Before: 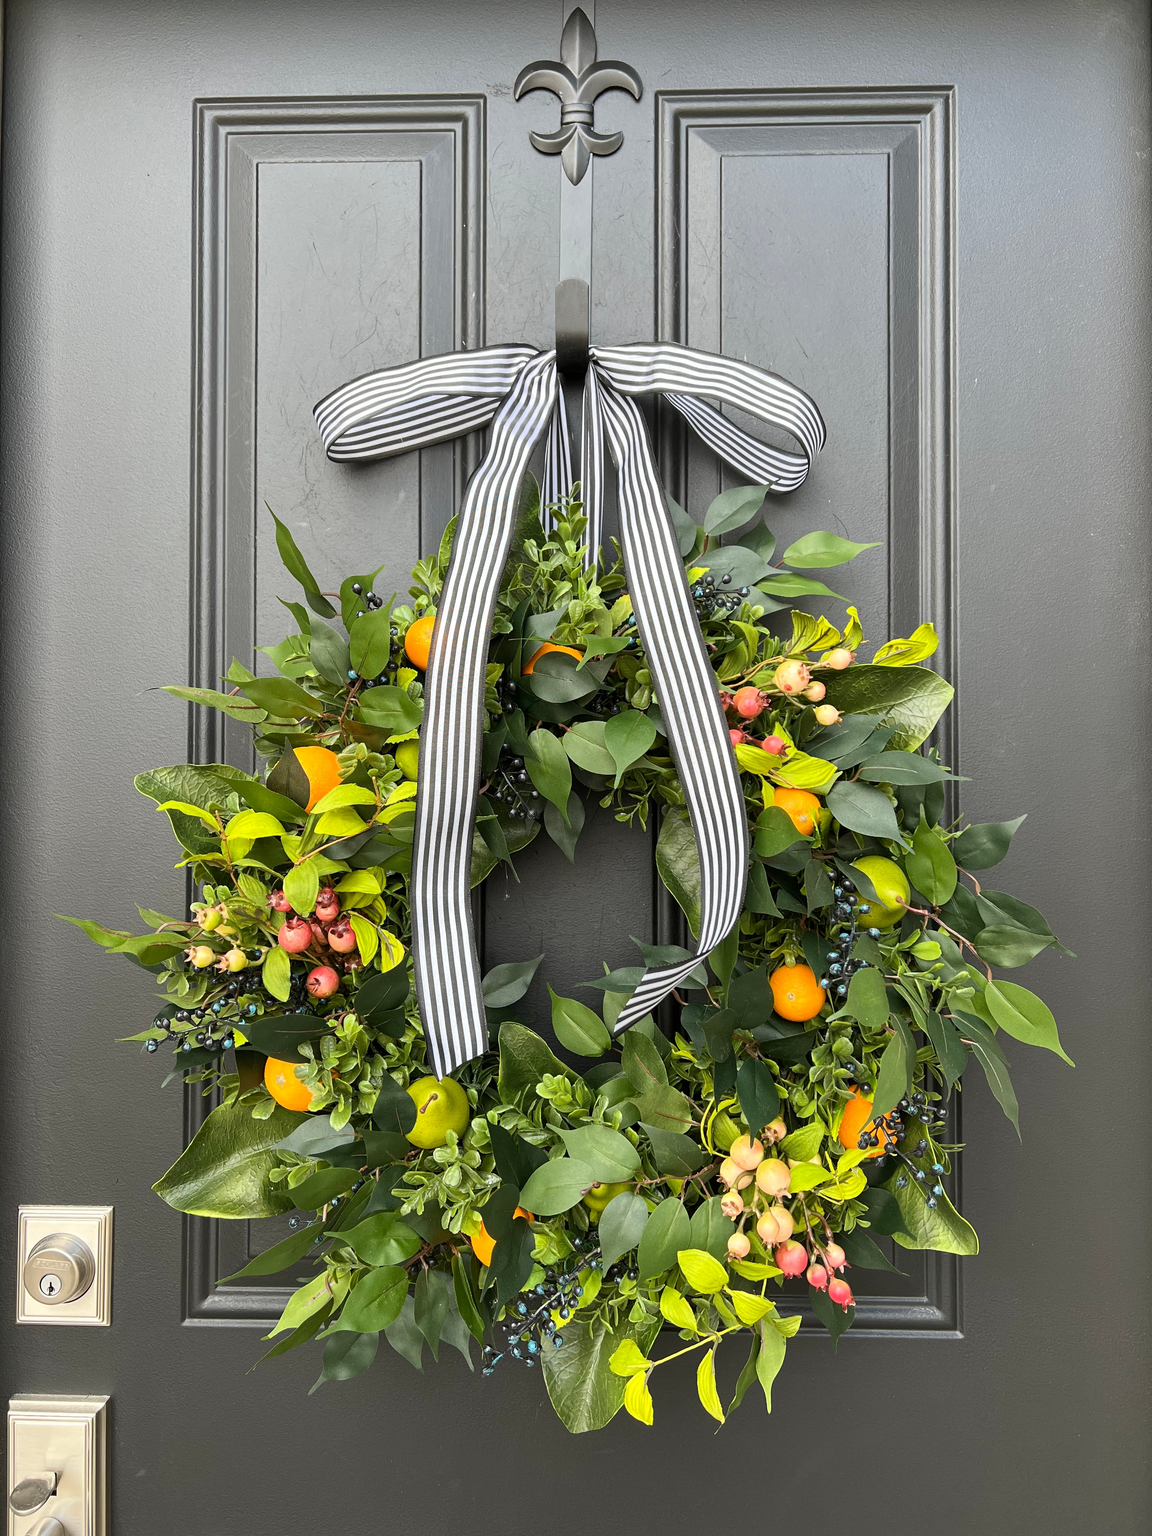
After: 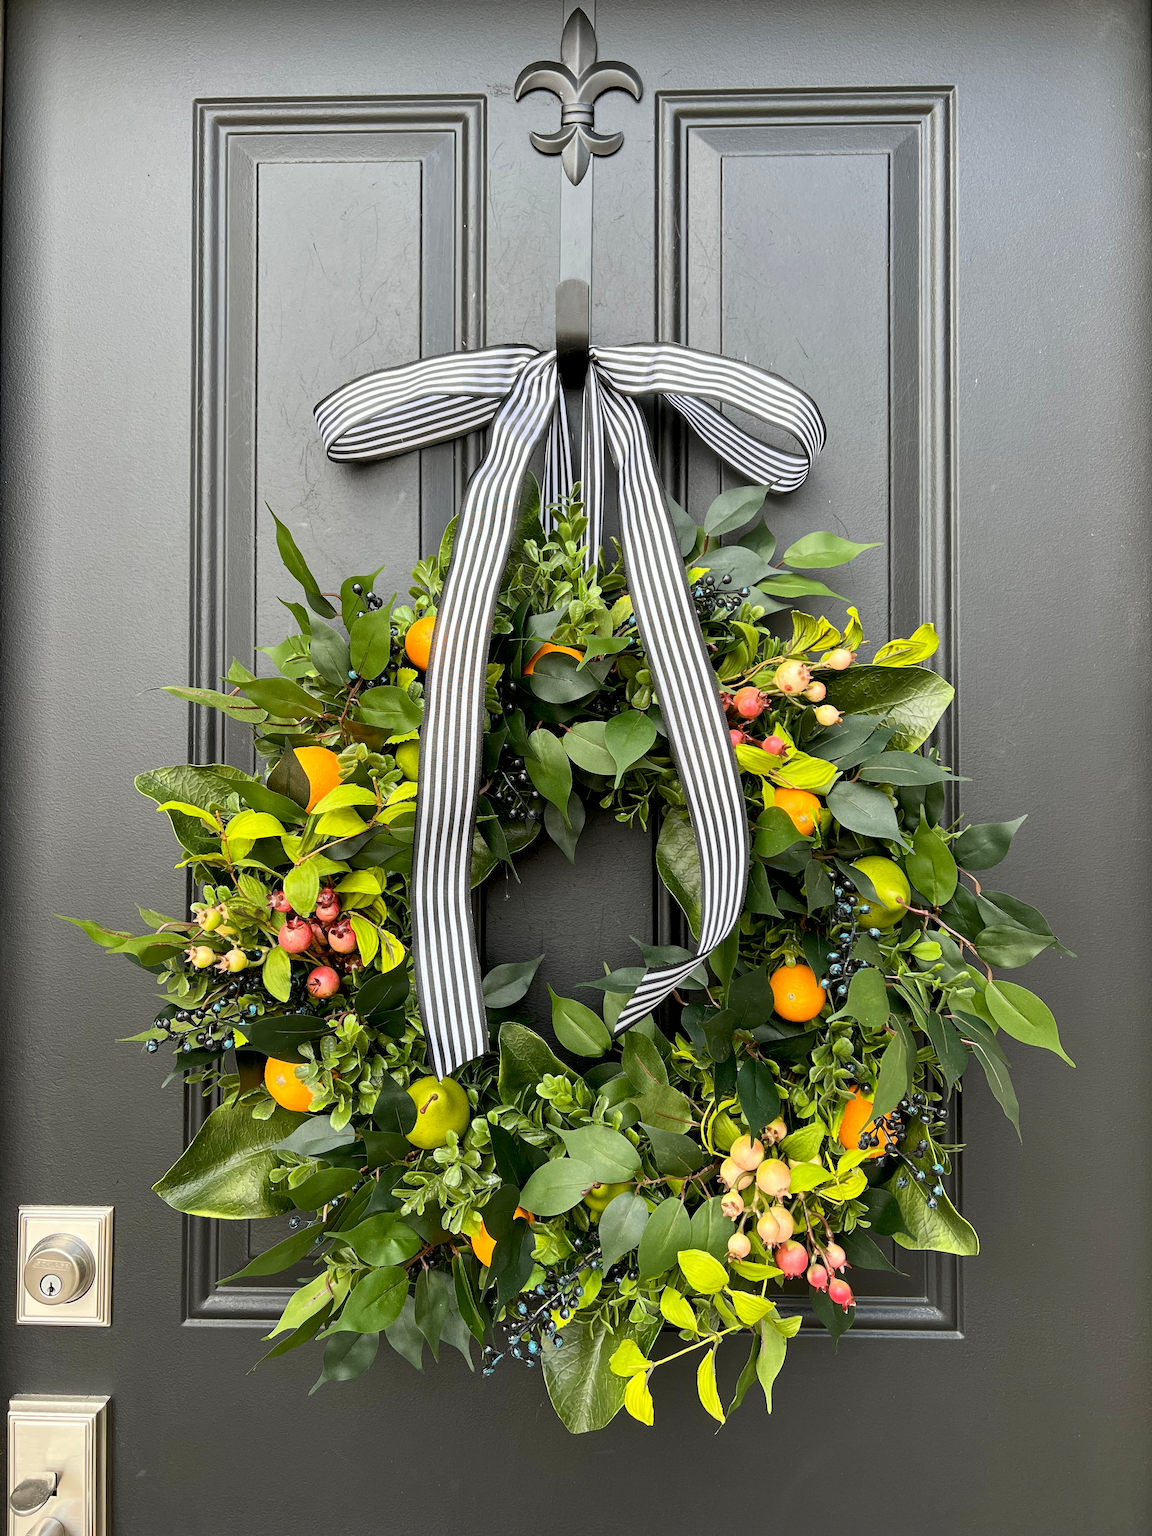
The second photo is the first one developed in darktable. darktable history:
exposure: black level correction 0.009, compensate highlight preservation false
contrast brightness saturation: contrast 0.05
